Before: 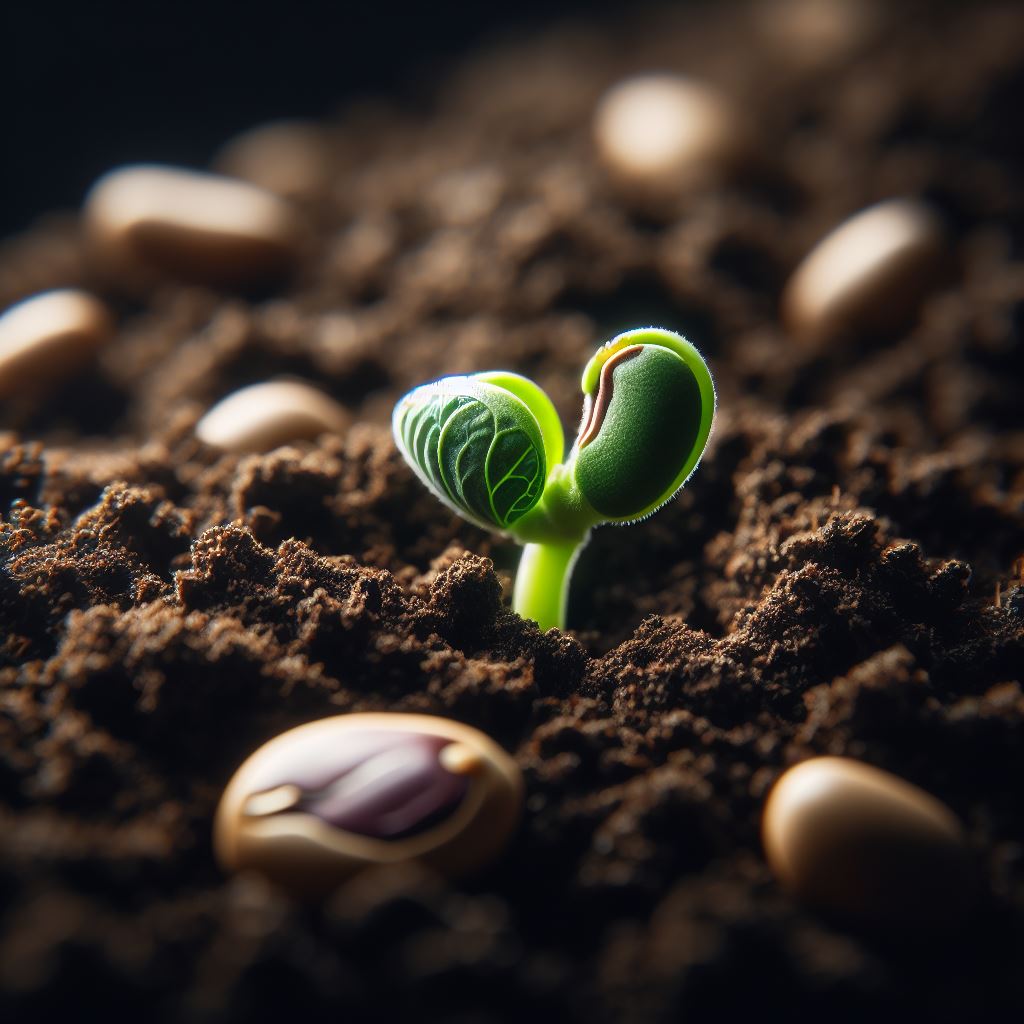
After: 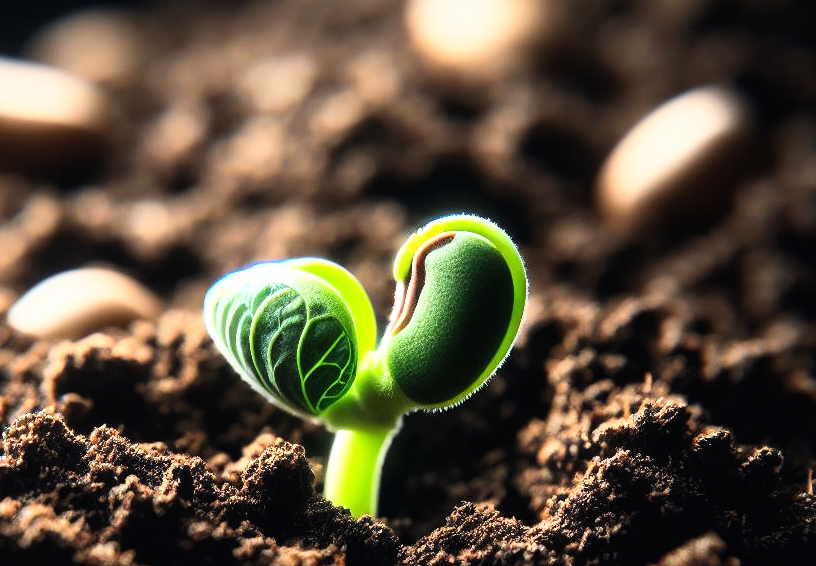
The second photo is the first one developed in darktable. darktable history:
crop: left 18.421%, top 11.081%, right 1.81%, bottom 33.591%
base curve: curves: ch0 [(0, 0) (0.007, 0.004) (0.027, 0.03) (0.046, 0.07) (0.207, 0.54) (0.442, 0.872) (0.673, 0.972) (1, 1)]
